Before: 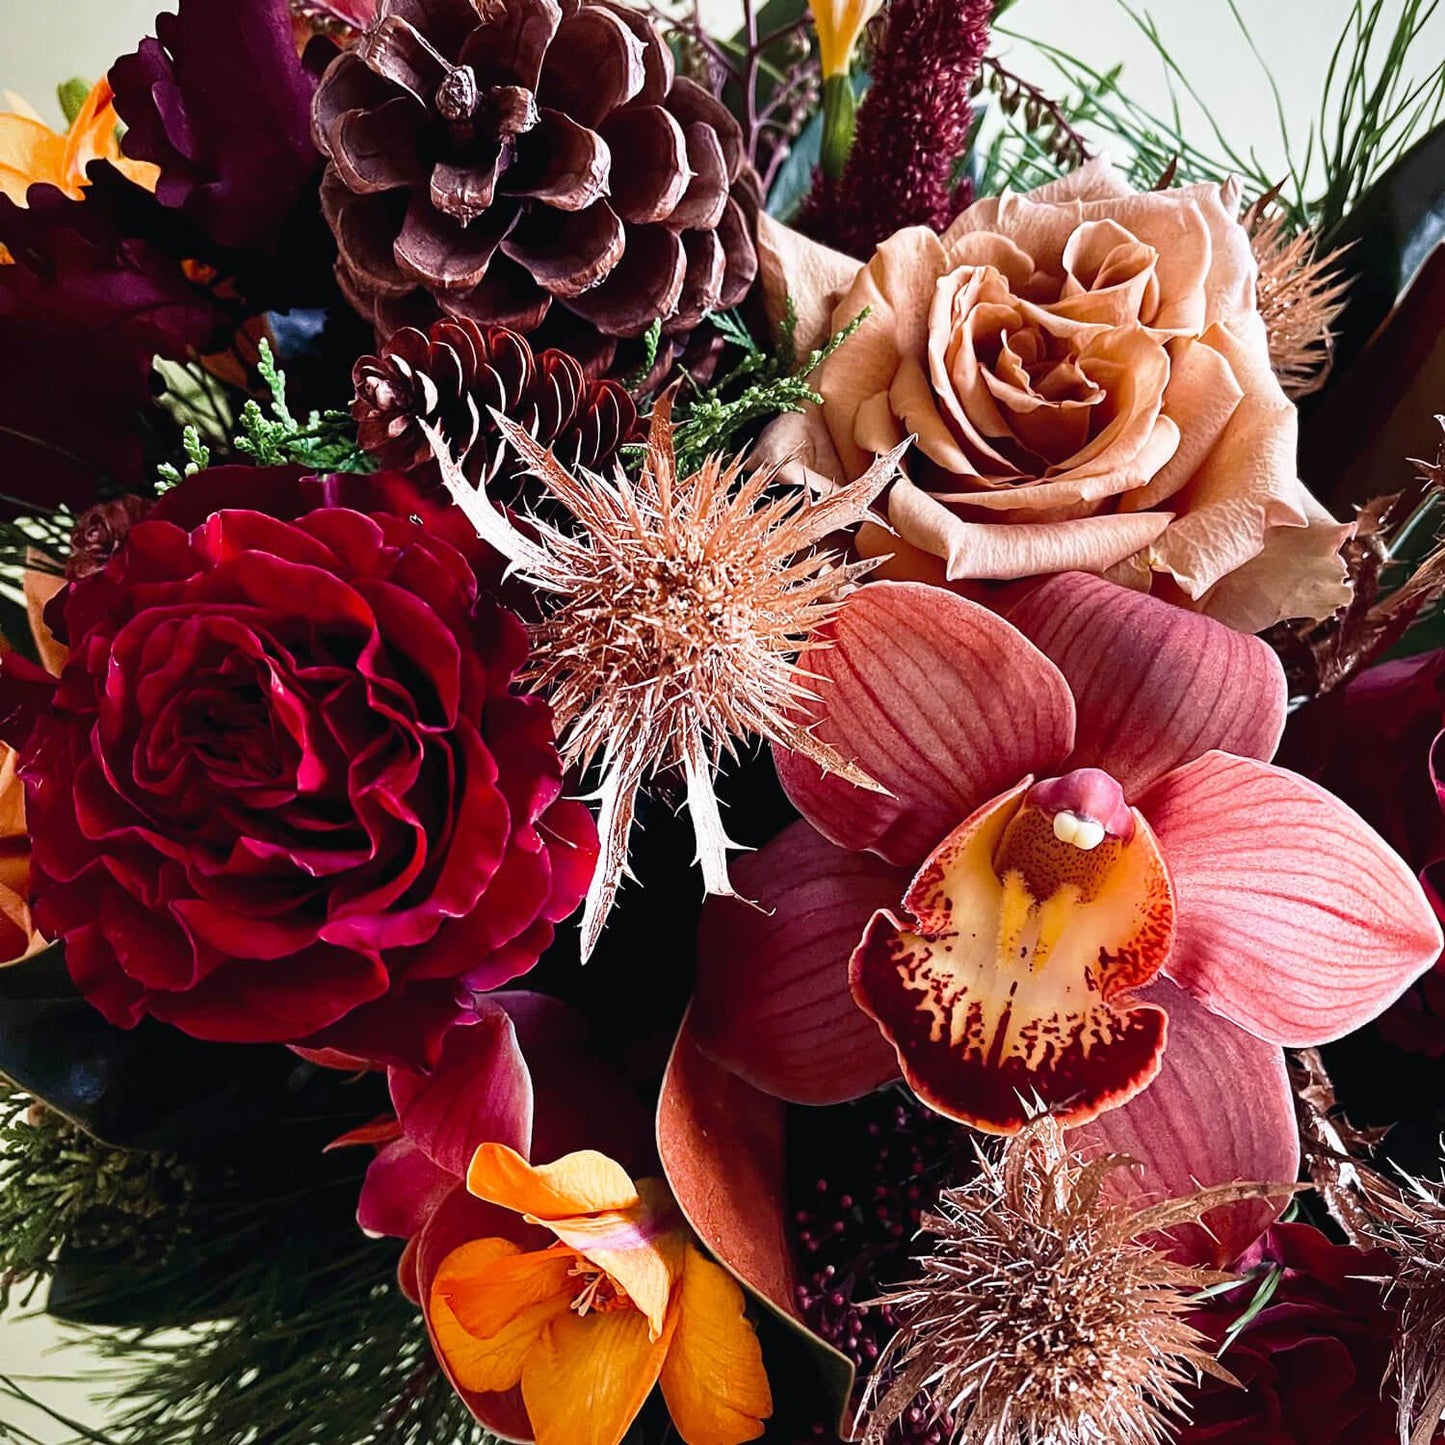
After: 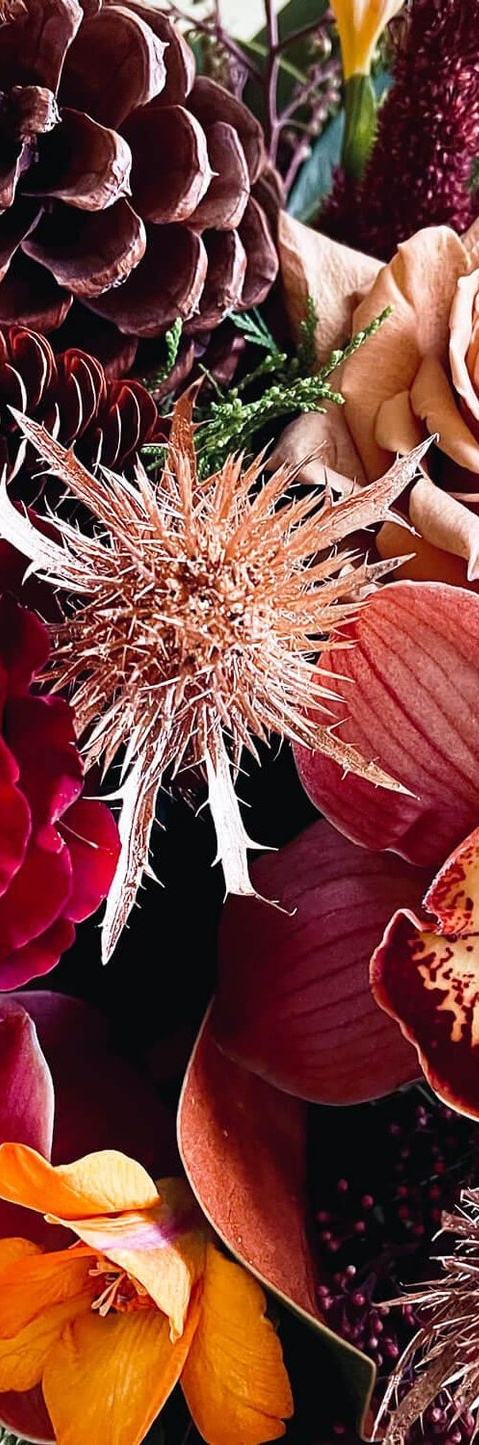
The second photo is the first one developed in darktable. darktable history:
crop: left 33.181%, right 33.609%
